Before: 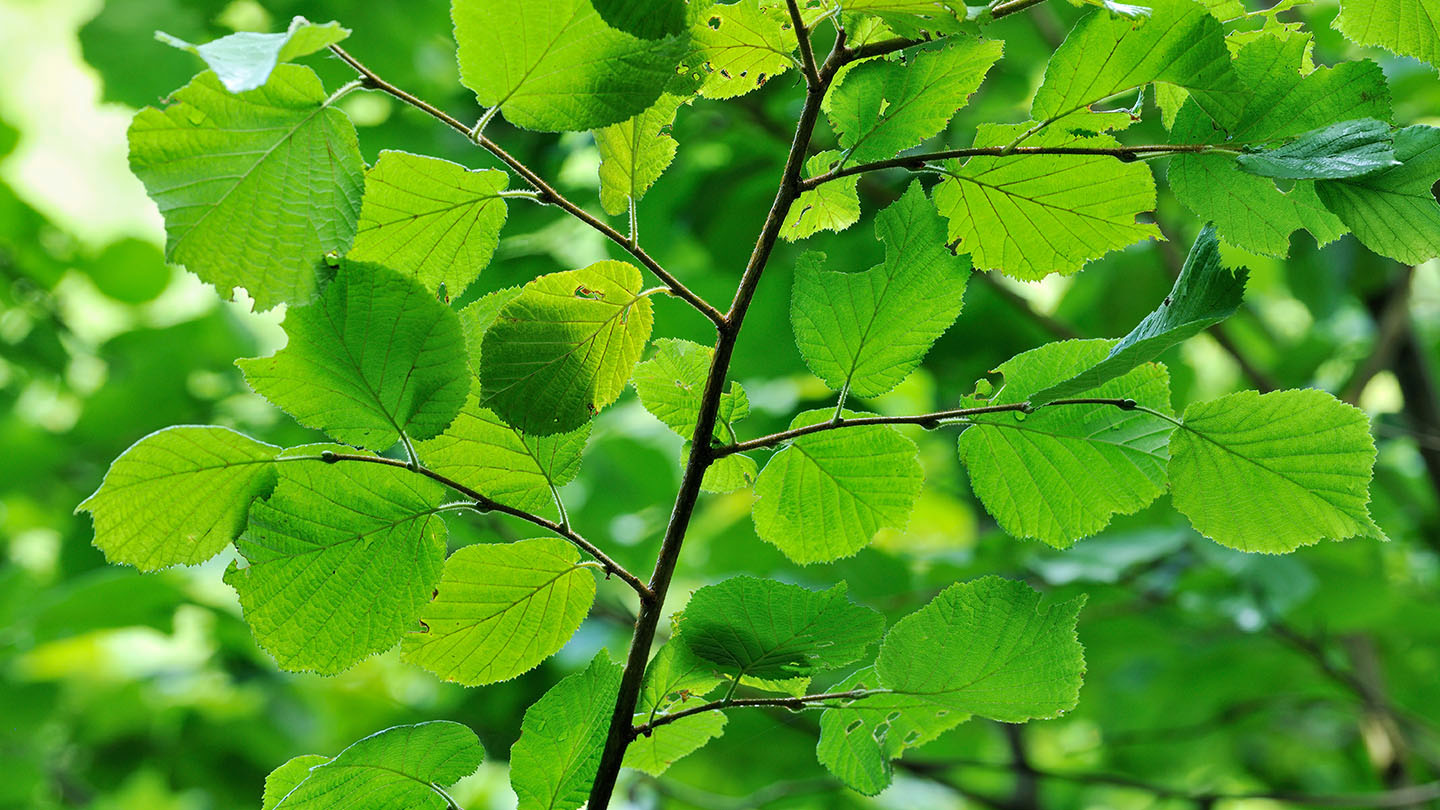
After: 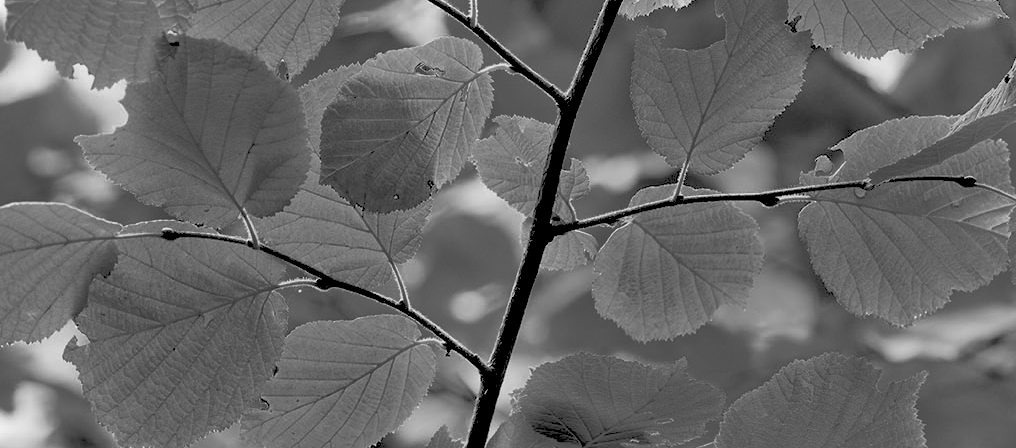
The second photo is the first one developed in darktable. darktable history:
monochrome: a -11.7, b 1.62, size 0.5, highlights 0.38
crop: left 11.123%, top 27.61%, right 18.3%, bottom 17.034%
rgb levels: levels [[0.027, 0.429, 0.996], [0, 0.5, 1], [0, 0.5, 1]]
